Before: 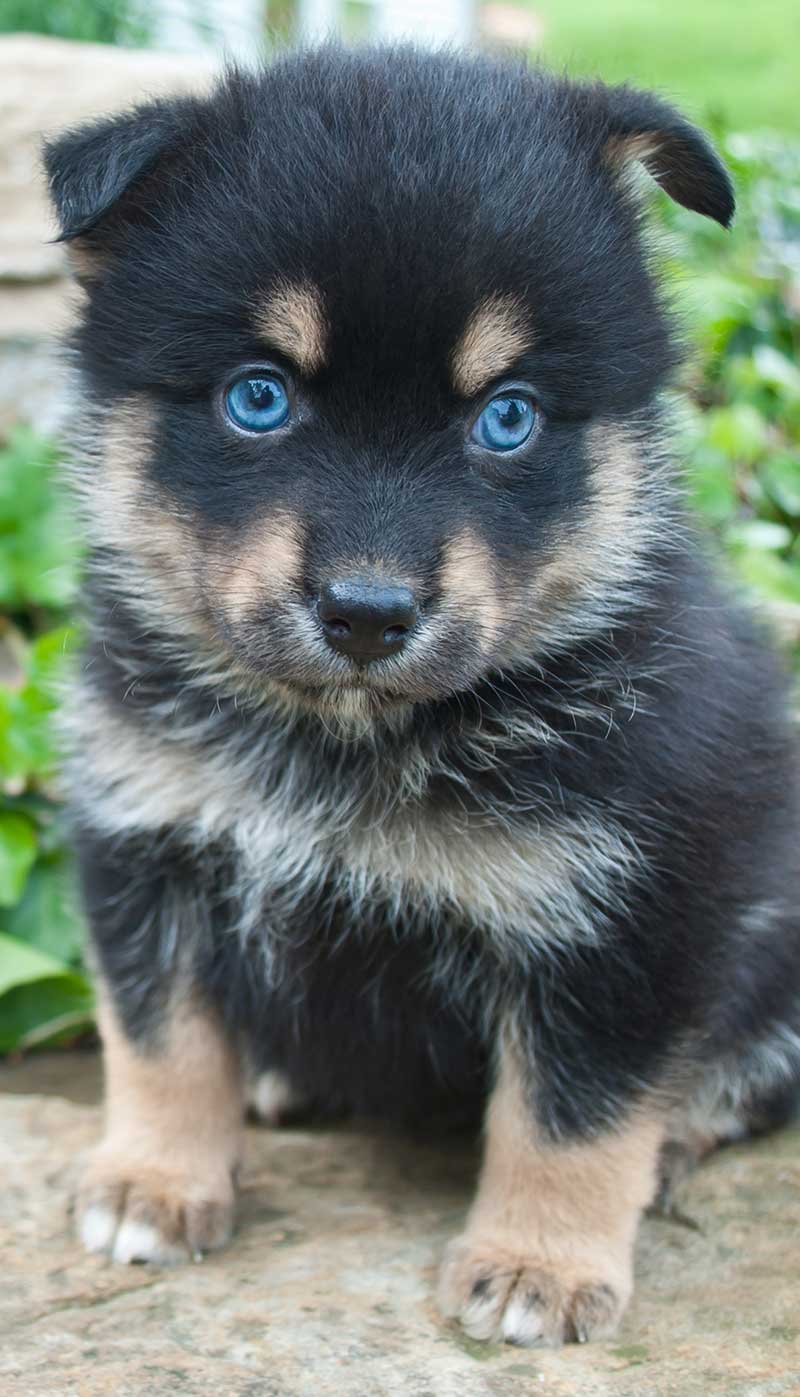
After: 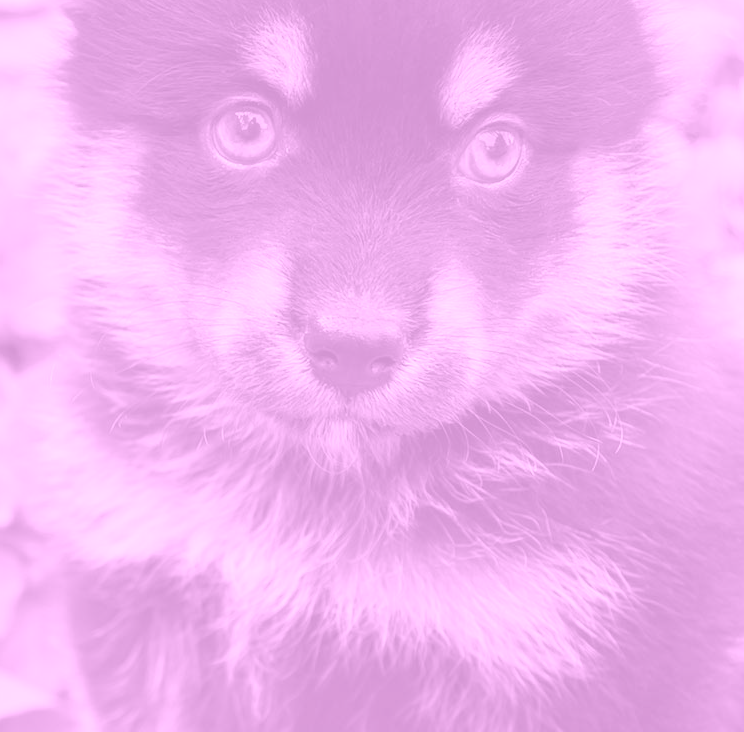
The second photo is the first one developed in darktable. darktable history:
crop: left 1.744%, top 19.225%, right 5.069%, bottom 28.357%
colorize: hue 331.2°, saturation 75%, source mix 30.28%, lightness 70.52%, version 1
